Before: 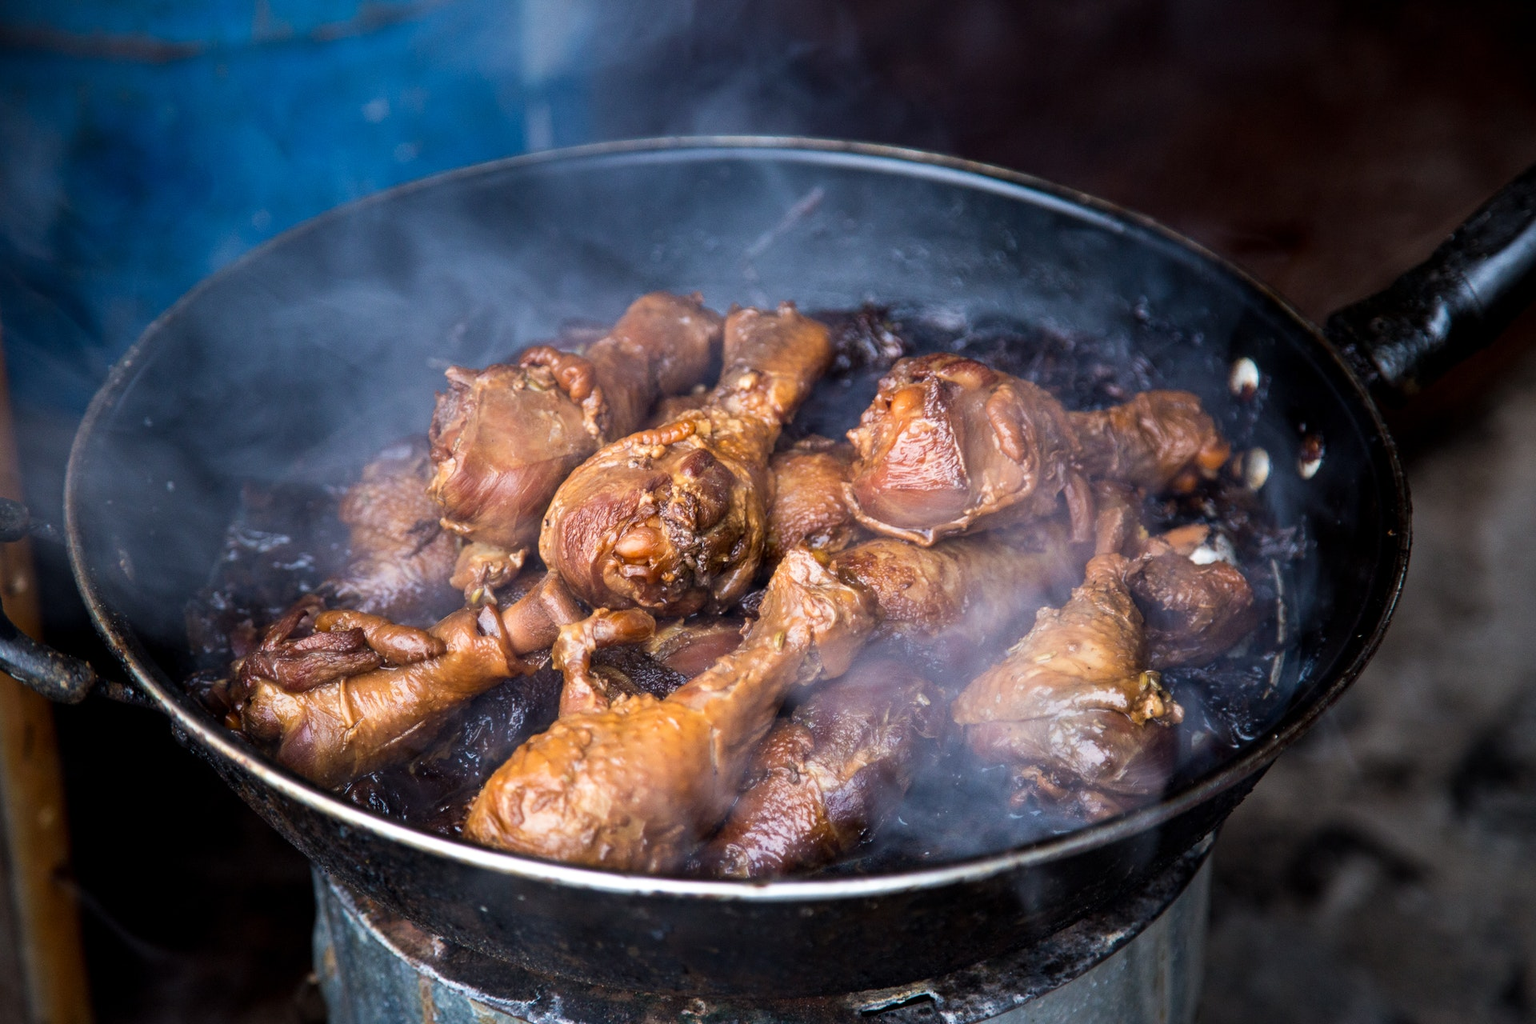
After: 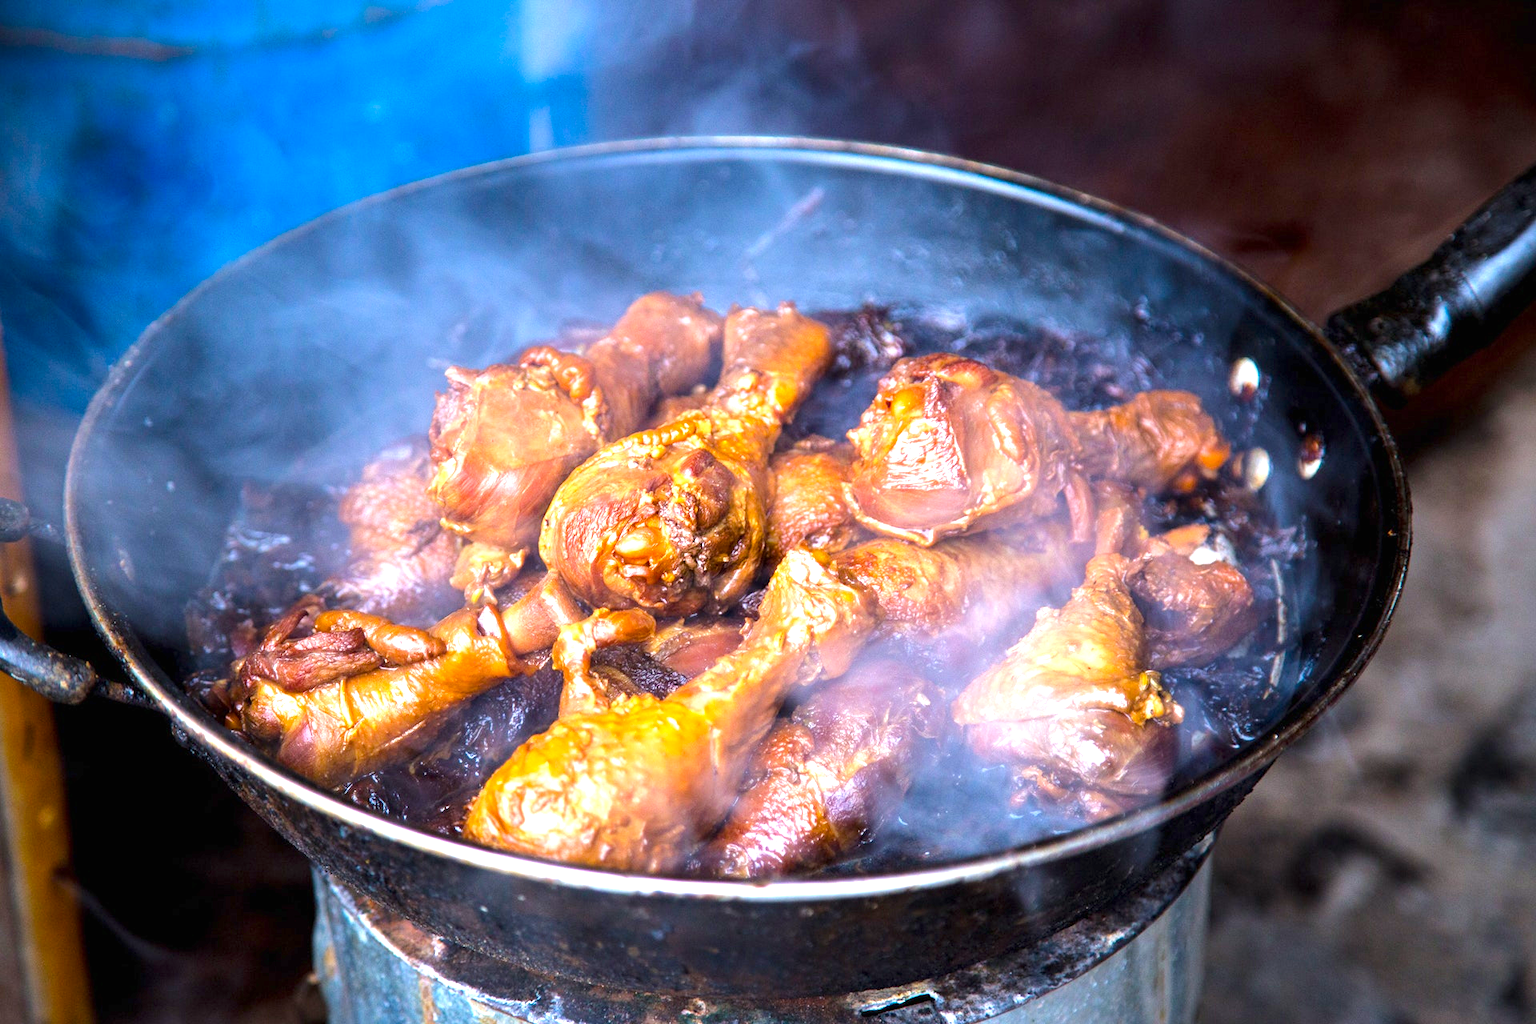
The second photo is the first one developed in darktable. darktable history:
color balance rgb: perceptual saturation grading › global saturation 25%, perceptual brilliance grading › mid-tones 10%, perceptual brilliance grading › shadows 15%, global vibrance 20%
exposure: black level correction 0, exposure 1.2 EV, compensate highlight preservation false
white balance: red 1.004, blue 1.024
